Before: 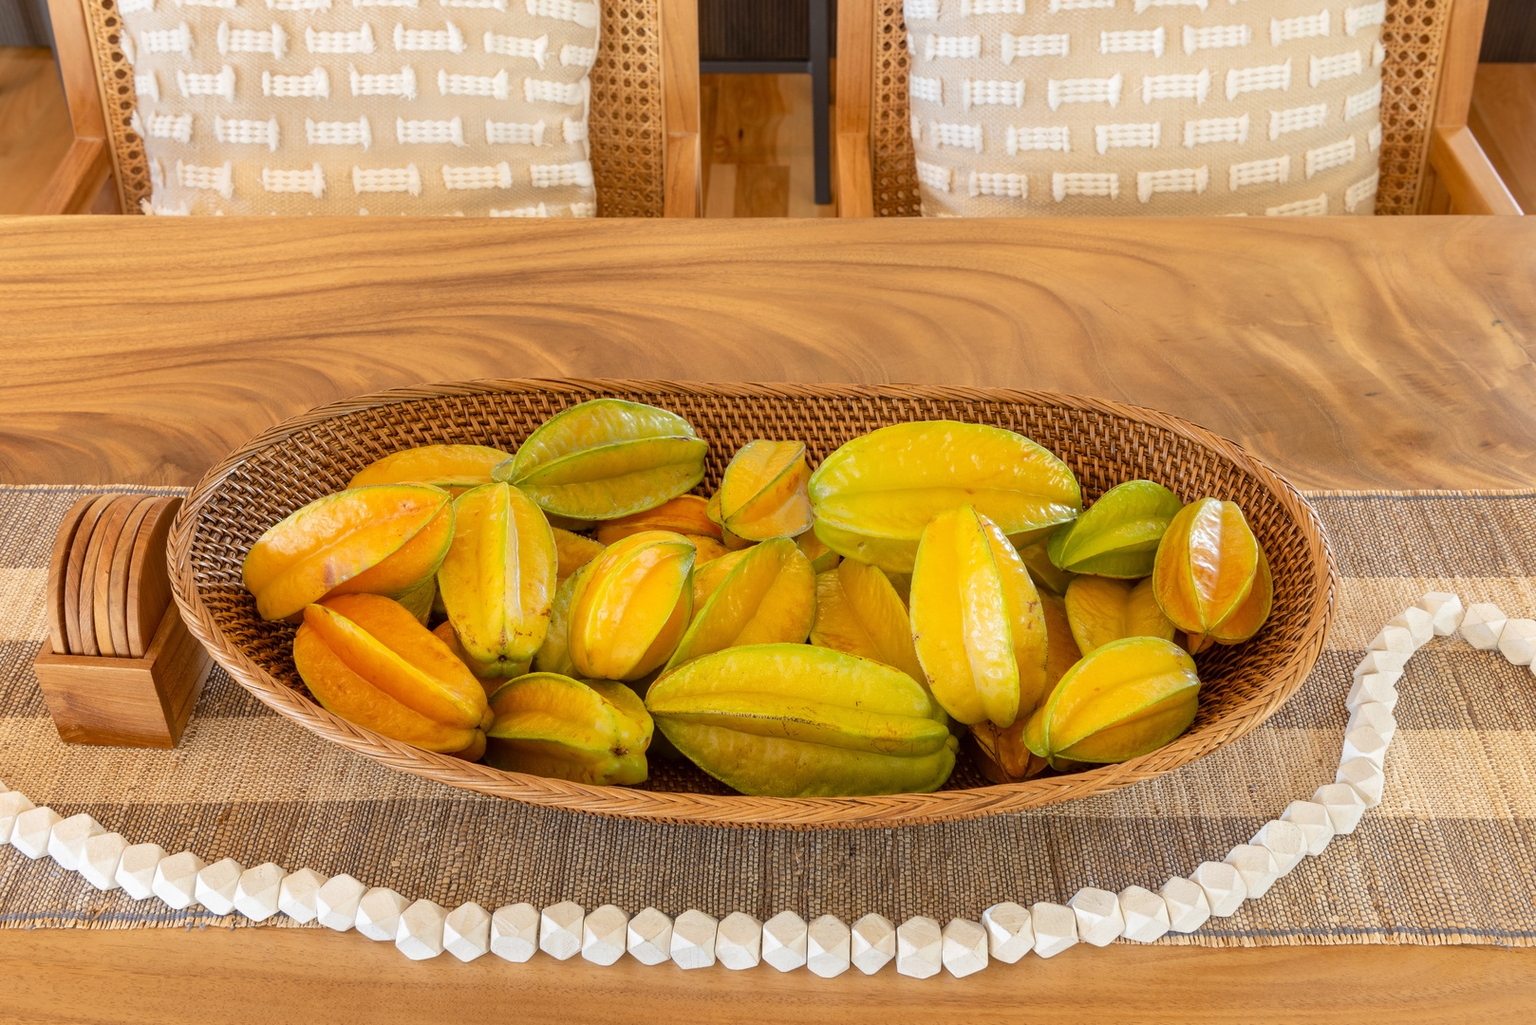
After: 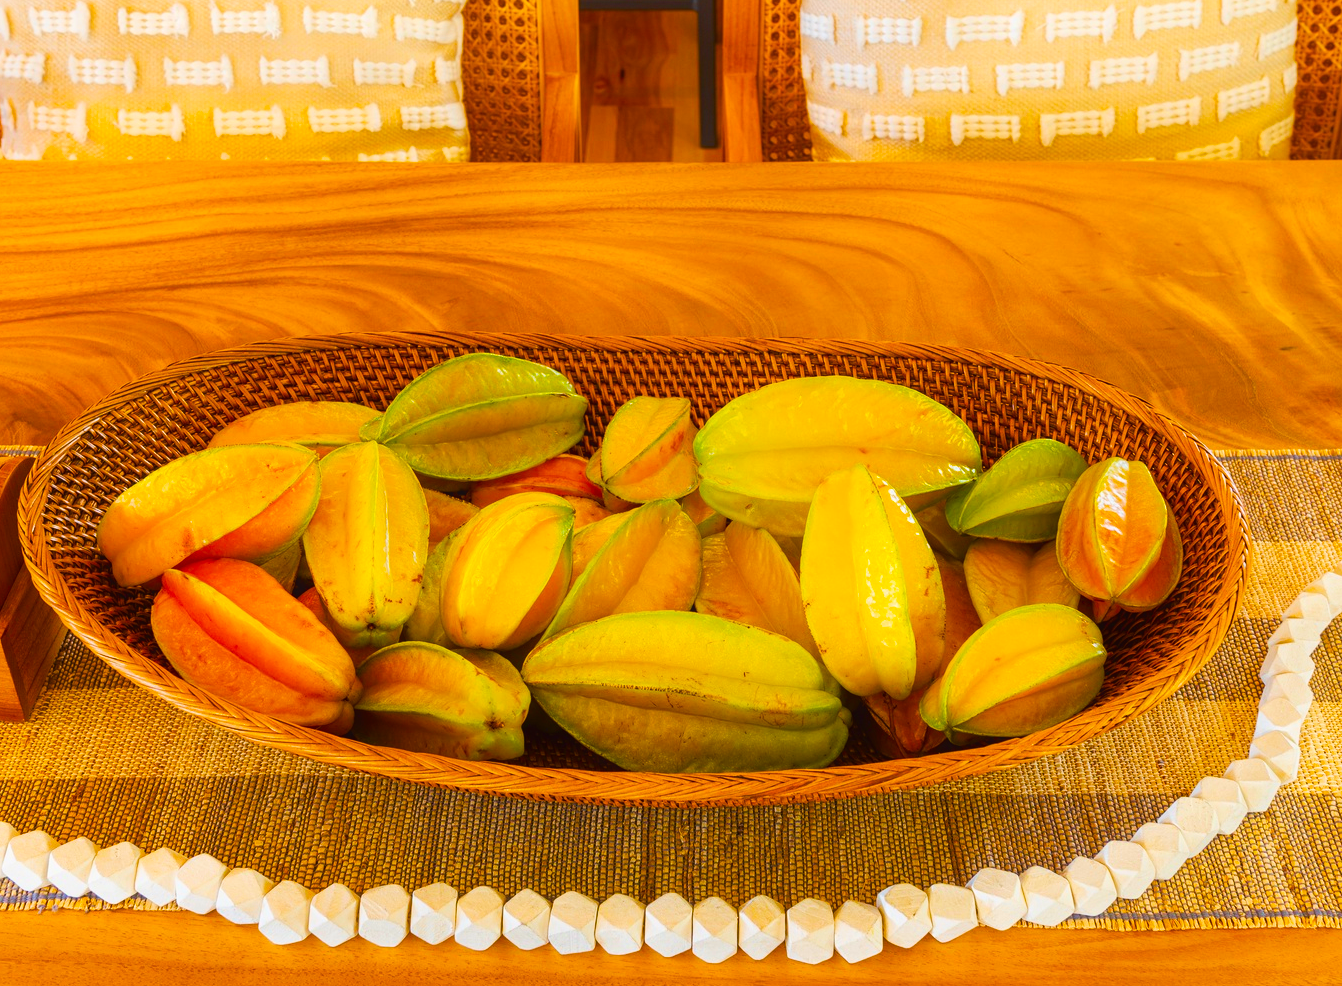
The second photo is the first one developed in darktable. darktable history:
contrast equalizer: y [[0.5, 0.488, 0.462, 0.461, 0.491, 0.5], [0.5 ×6], [0.5 ×6], [0 ×6], [0 ×6]]
velvia: strength 32.29%, mid-tones bias 0.203
tone curve: curves: ch0 [(0, 0) (0.003, 0.003) (0.011, 0.012) (0.025, 0.024) (0.044, 0.039) (0.069, 0.052) (0.1, 0.072) (0.136, 0.097) (0.177, 0.128) (0.224, 0.168) (0.277, 0.217) (0.335, 0.276) (0.399, 0.345) (0.468, 0.429) (0.543, 0.524) (0.623, 0.628) (0.709, 0.732) (0.801, 0.829) (0.898, 0.919) (1, 1)], preserve colors none
color balance rgb: global offset › hue 169.43°, linear chroma grading › global chroma 39.731%, perceptual saturation grading › global saturation 8.789%, global vibrance 20%
crop: left 9.818%, top 6.259%, right 7.192%, bottom 2.392%
